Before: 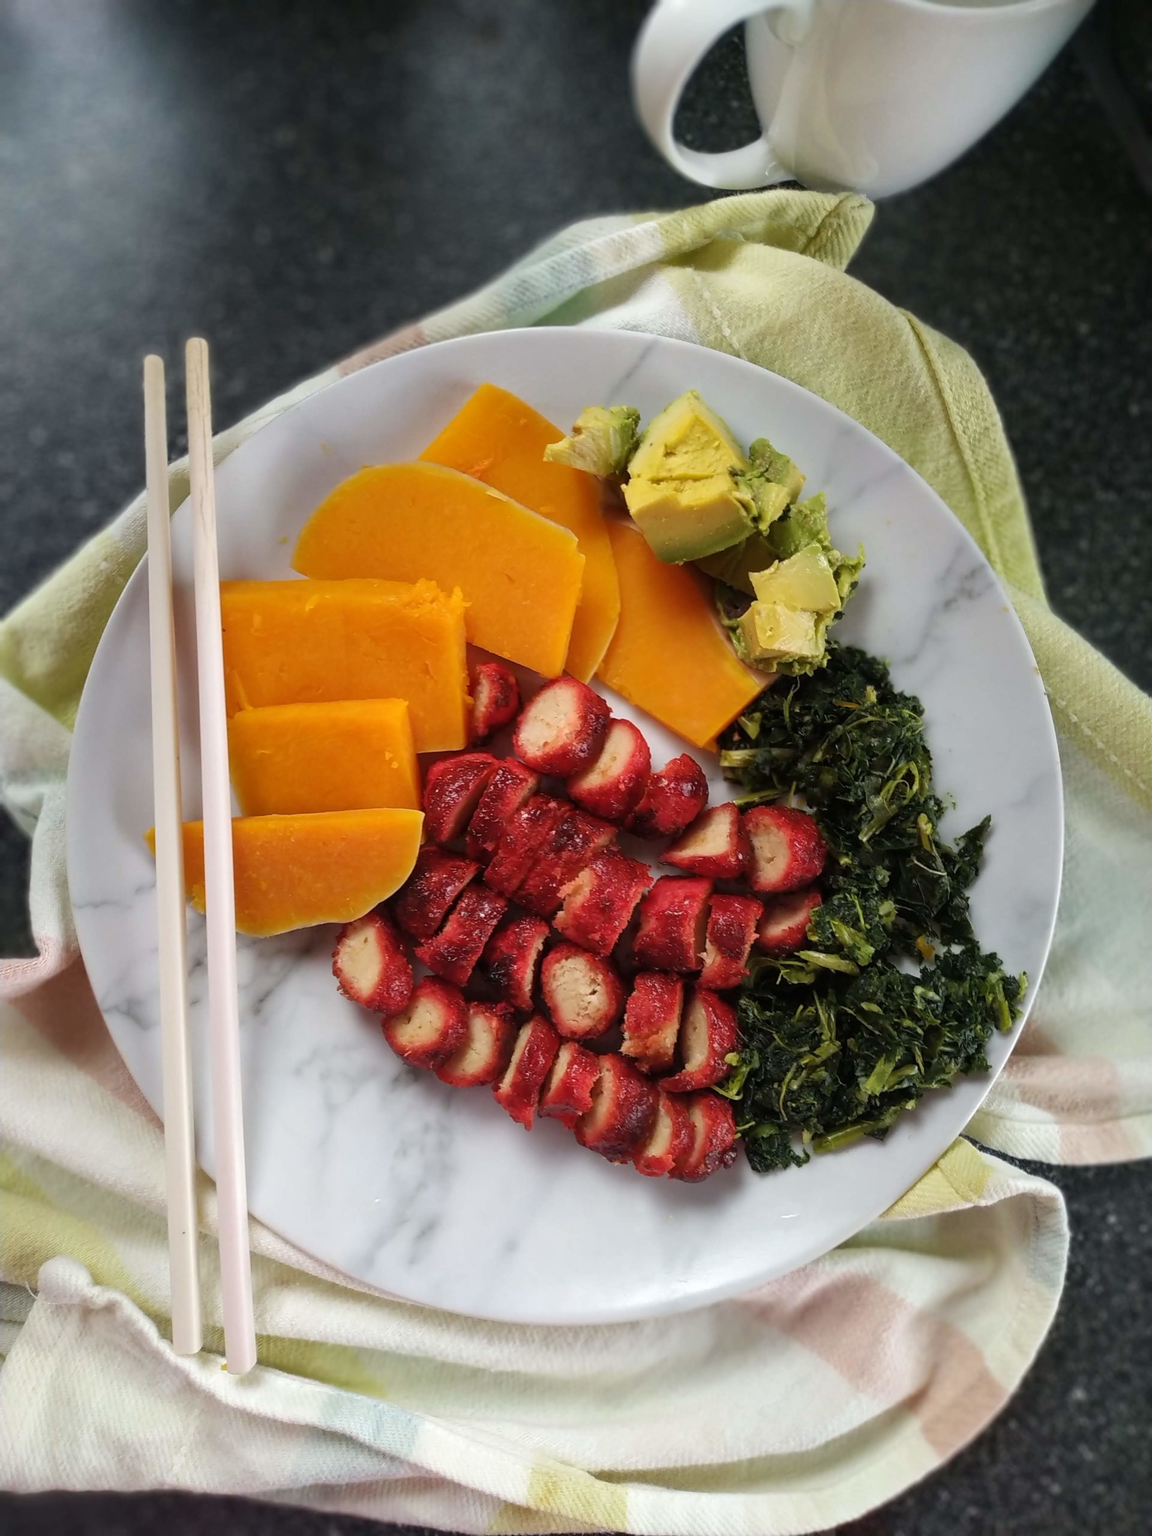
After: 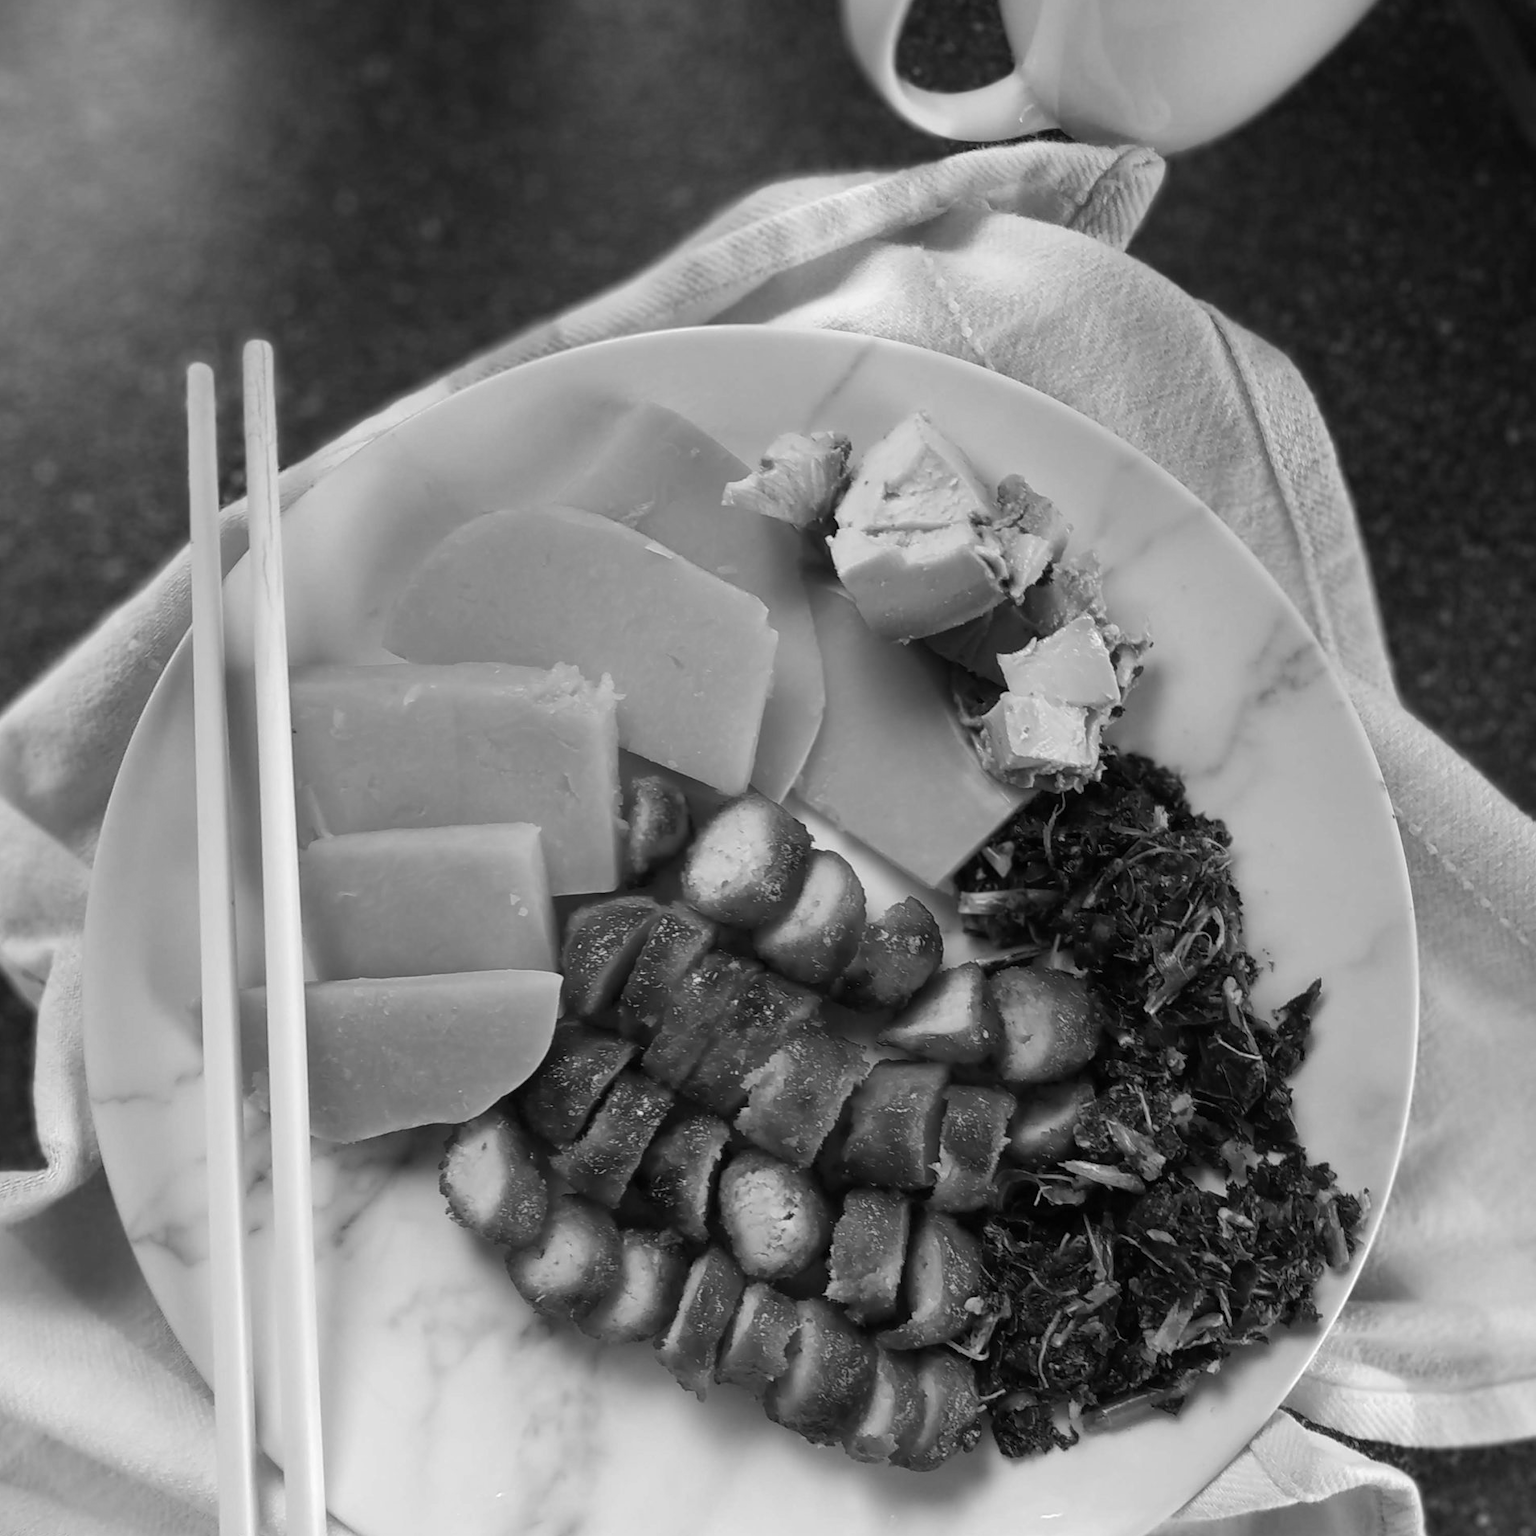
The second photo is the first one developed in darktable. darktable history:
monochrome: on, module defaults
color zones: curves: ch1 [(0, 0.831) (0.08, 0.771) (0.157, 0.268) (0.241, 0.207) (0.562, -0.005) (0.714, -0.013) (0.876, 0.01) (1, 0.831)]
crop: left 0.387%, top 5.469%, bottom 19.809%
white balance: emerald 1
